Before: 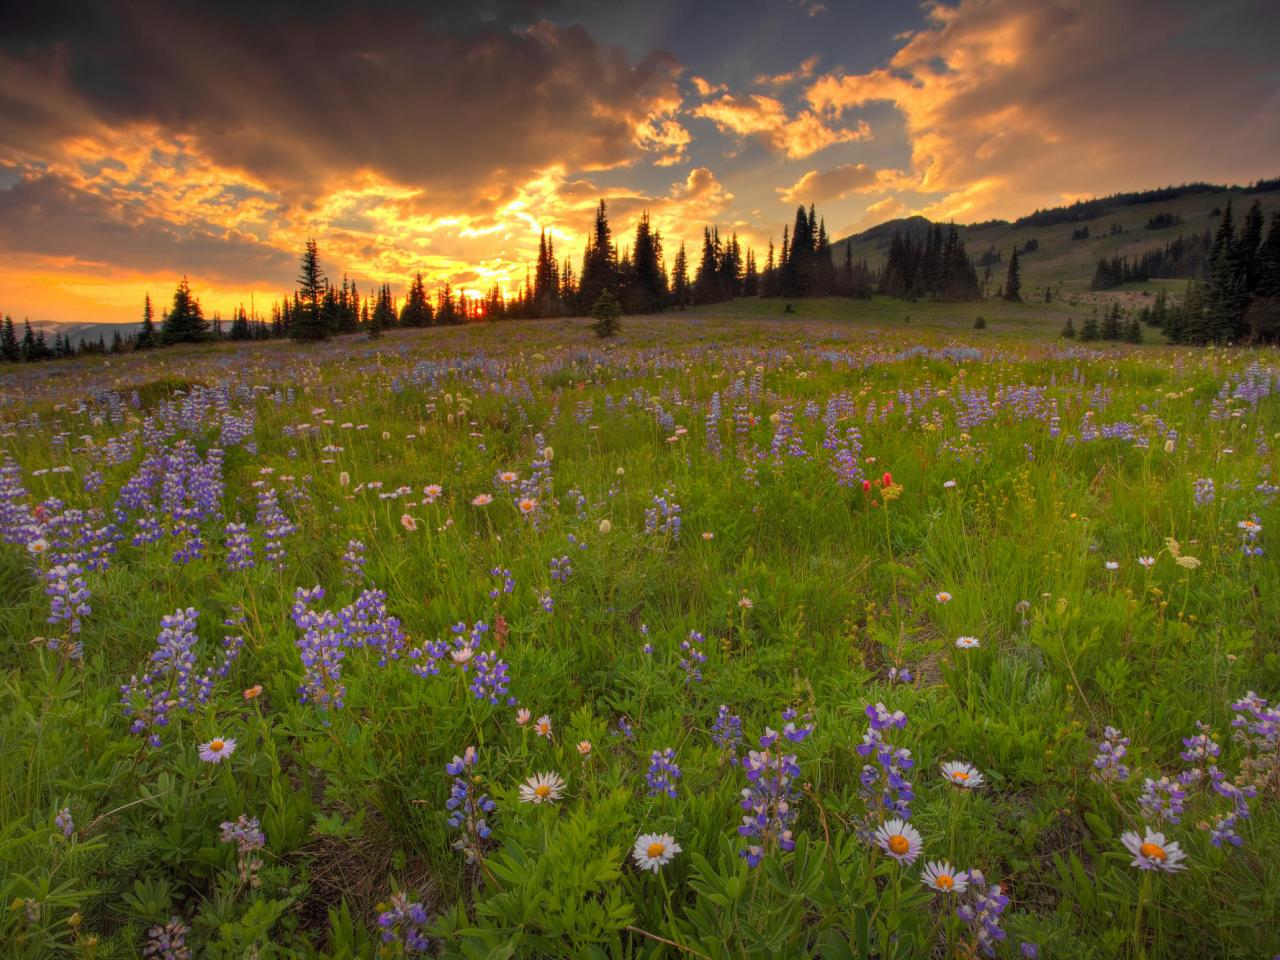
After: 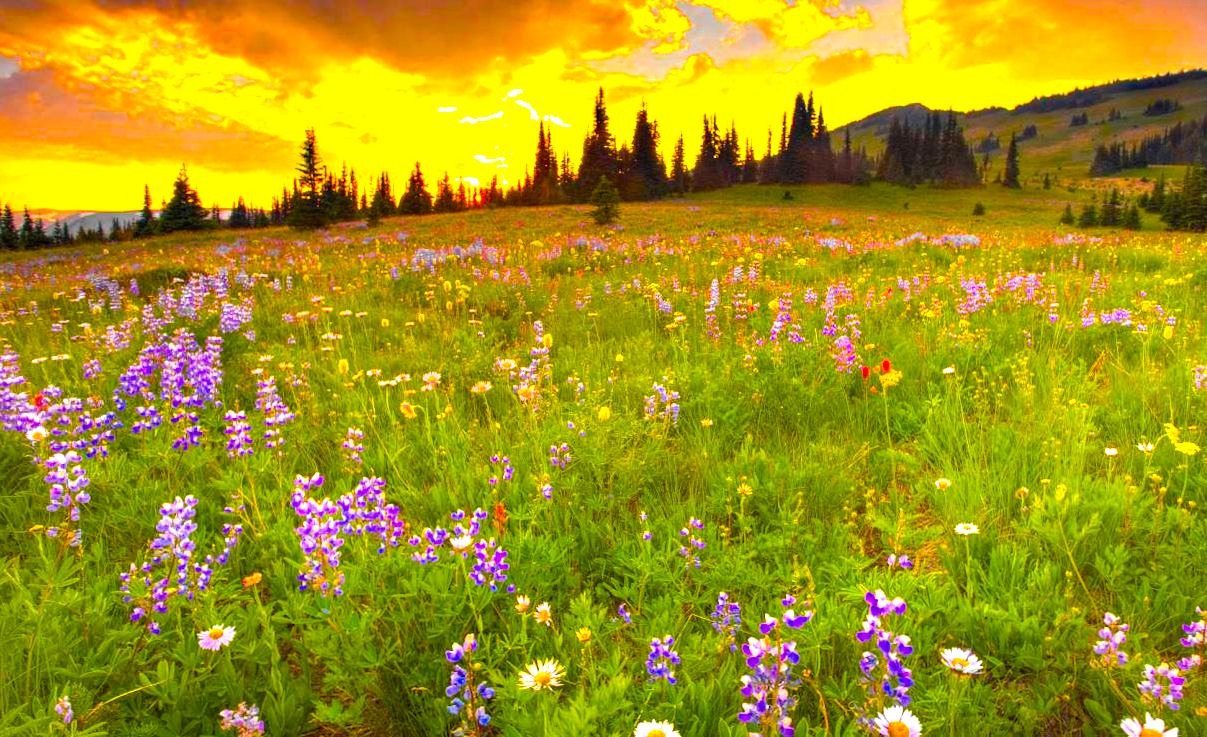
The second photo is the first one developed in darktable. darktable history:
crop and rotate: angle 0.092°, top 11.704%, right 5.472%, bottom 11.318%
color balance rgb: perceptual saturation grading › global saturation 64.625%, perceptual saturation grading › highlights 59.37%, perceptual saturation grading › mid-tones 49.821%, perceptual saturation grading › shadows 49.724%, perceptual brilliance grading › global brilliance -4.269%, perceptual brilliance grading › highlights 25.129%, perceptual brilliance grading › mid-tones 6.918%, perceptual brilliance grading › shadows -5.083%, global vibrance 20%
exposure: black level correction 0, exposure 1.2 EV, compensate exposure bias true, compensate highlight preservation false
